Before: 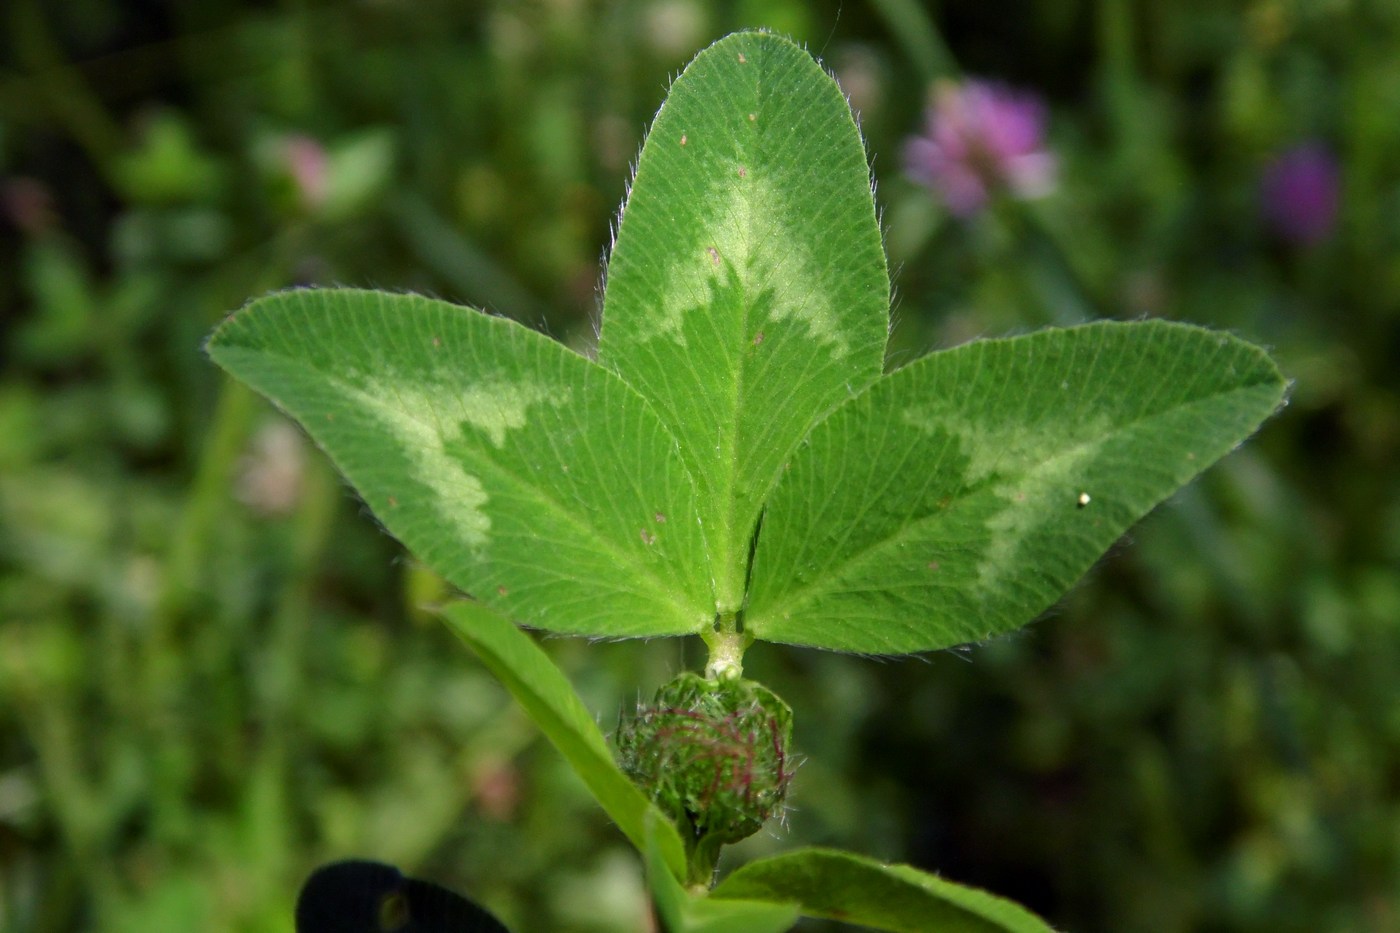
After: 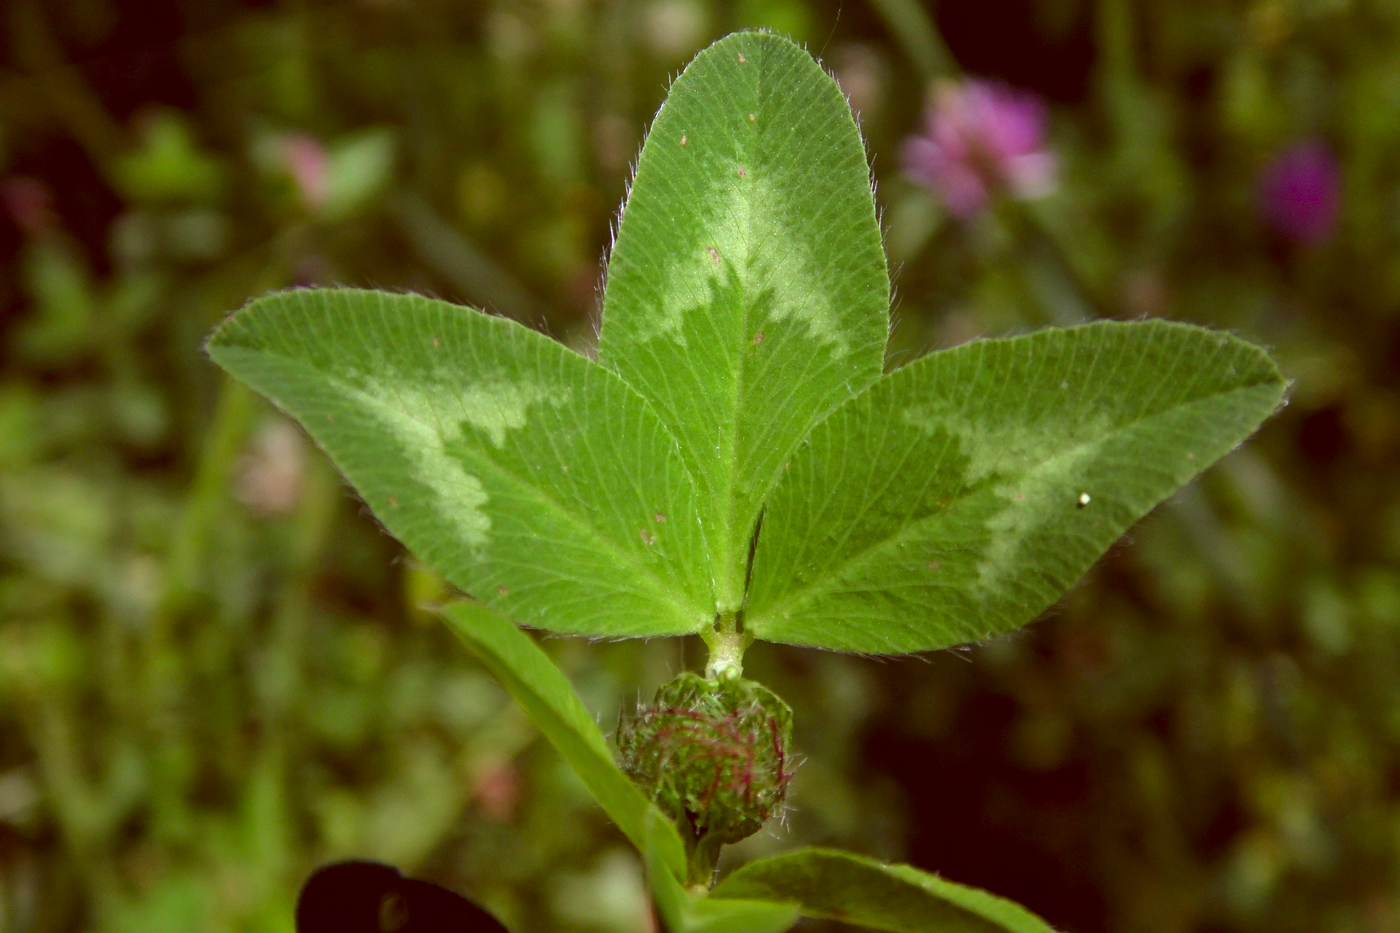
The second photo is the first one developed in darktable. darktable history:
color correction: highlights a* -6.96, highlights b* -0.211, shadows a* 20.59, shadows b* 11.4
